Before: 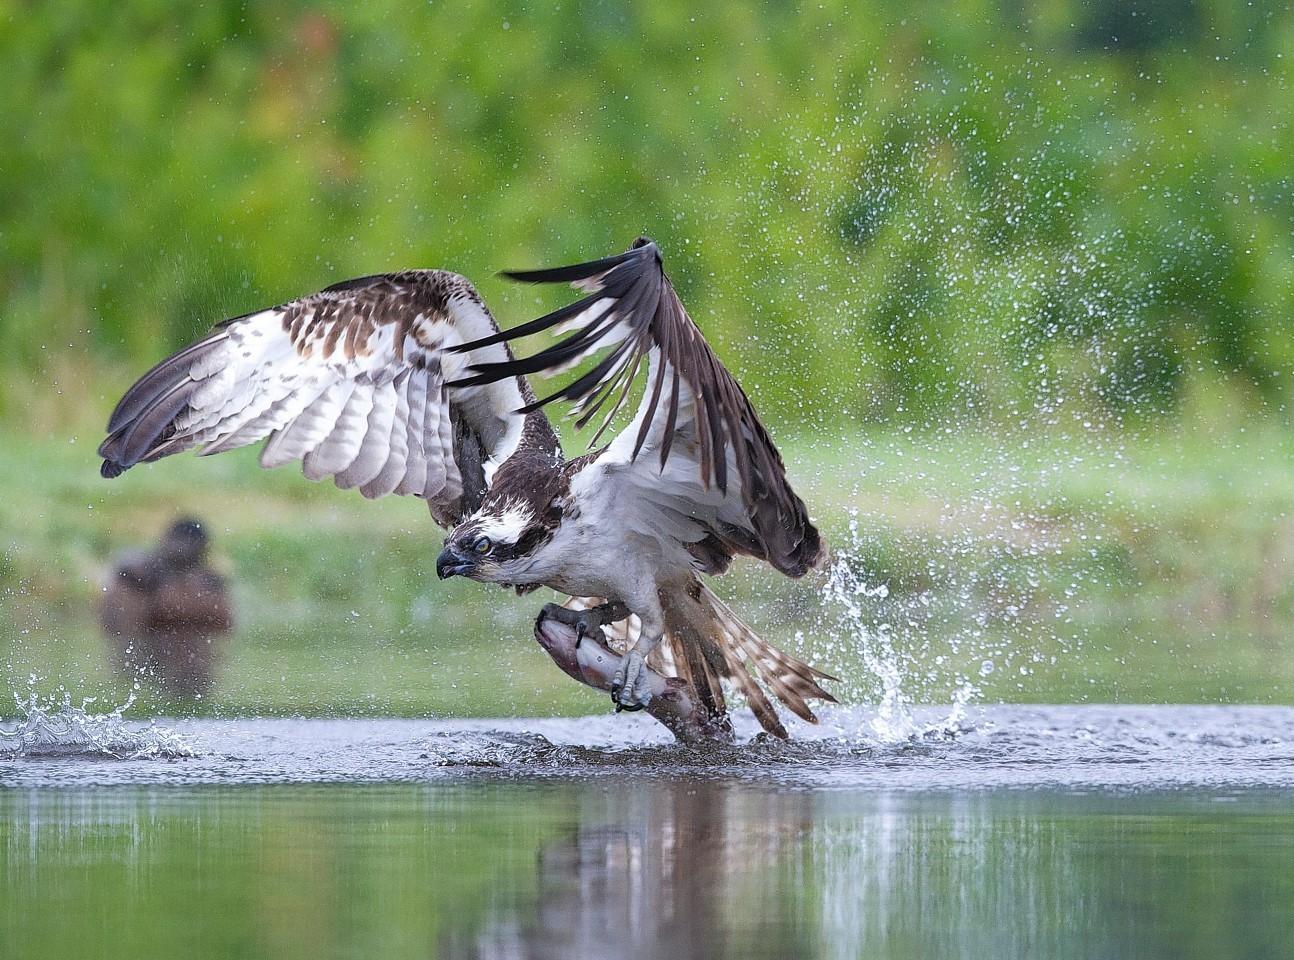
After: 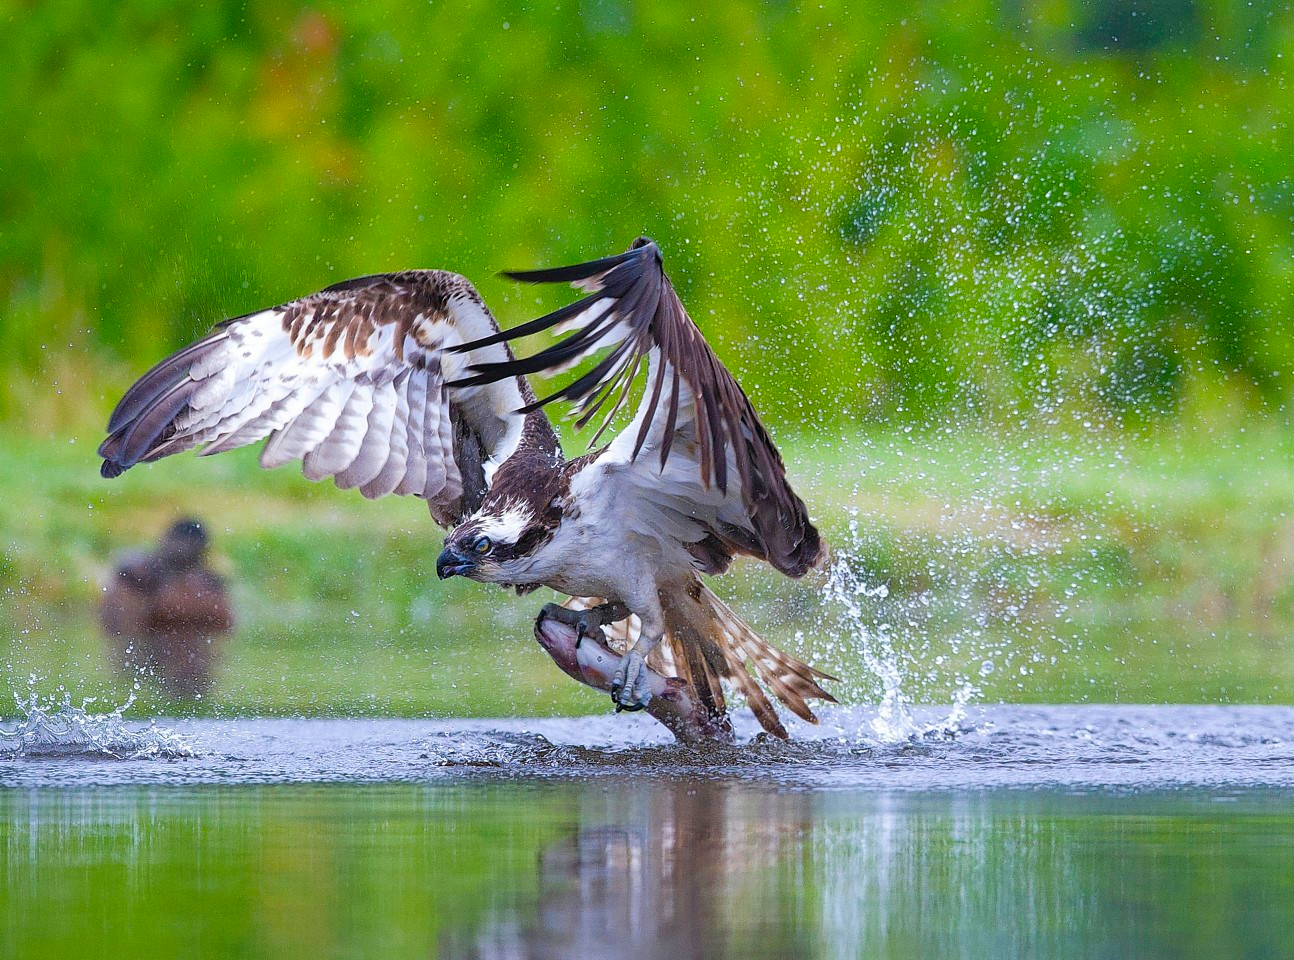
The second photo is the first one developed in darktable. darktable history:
color contrast: green-magenta contrast 0.84, blue-yellow contrast 0.86 | blend: blend mode normal, opacity 100%; mask: uniform (no mask)
vibrance: vibrance 100%
velvia: strength 51%, mid-tones bias 0.51
